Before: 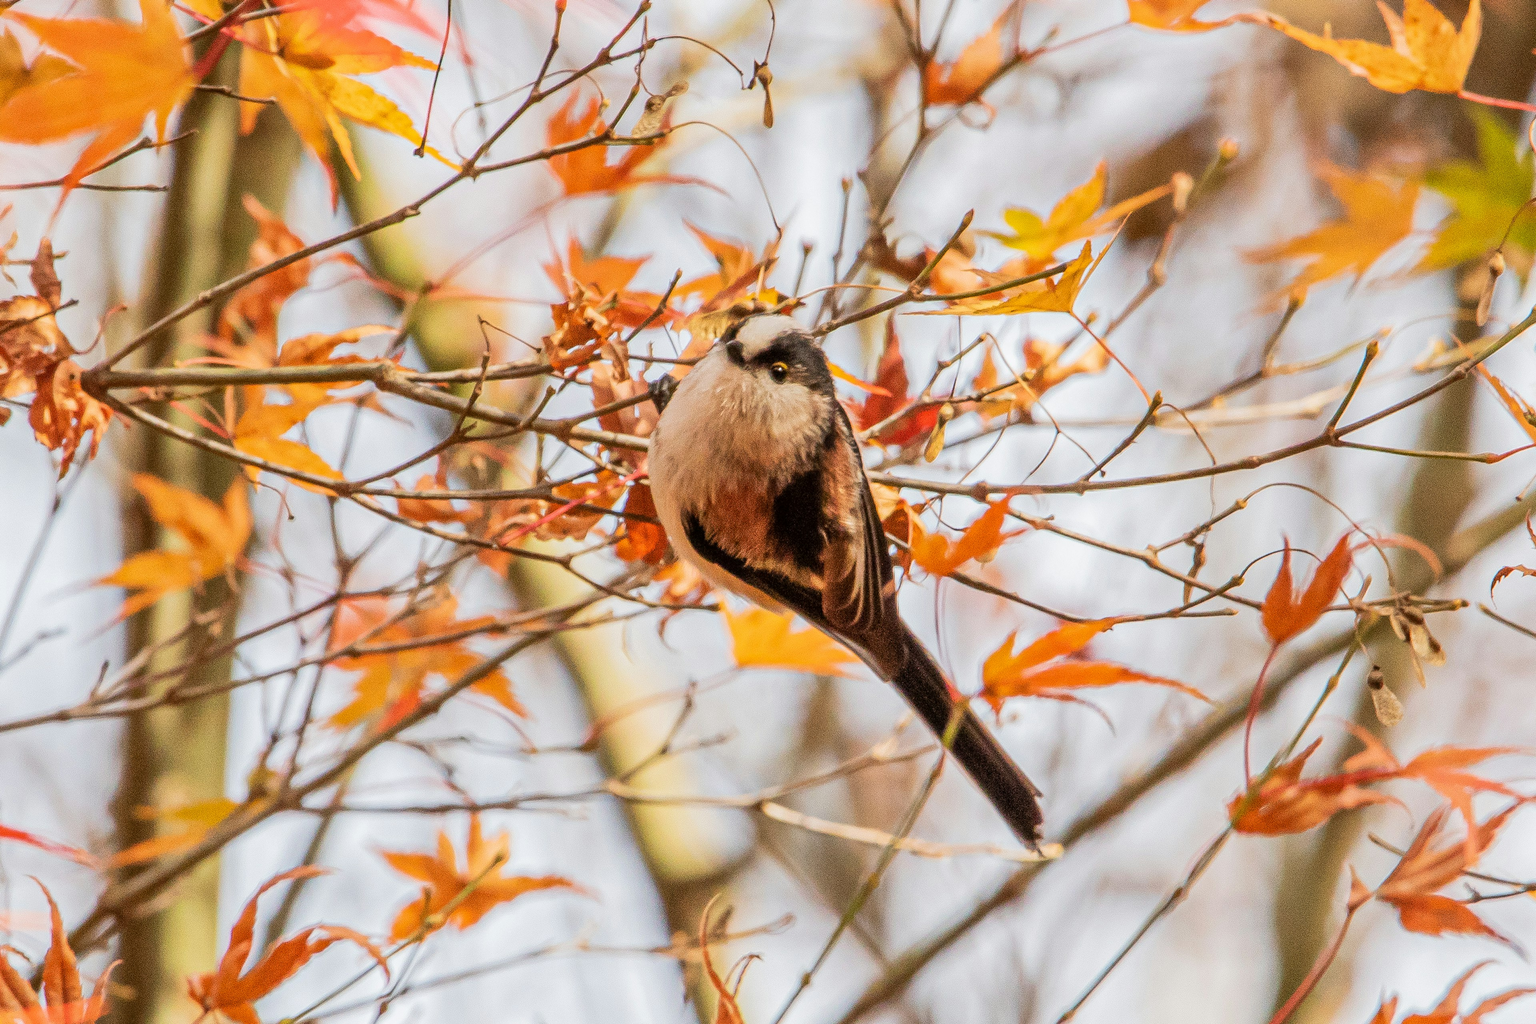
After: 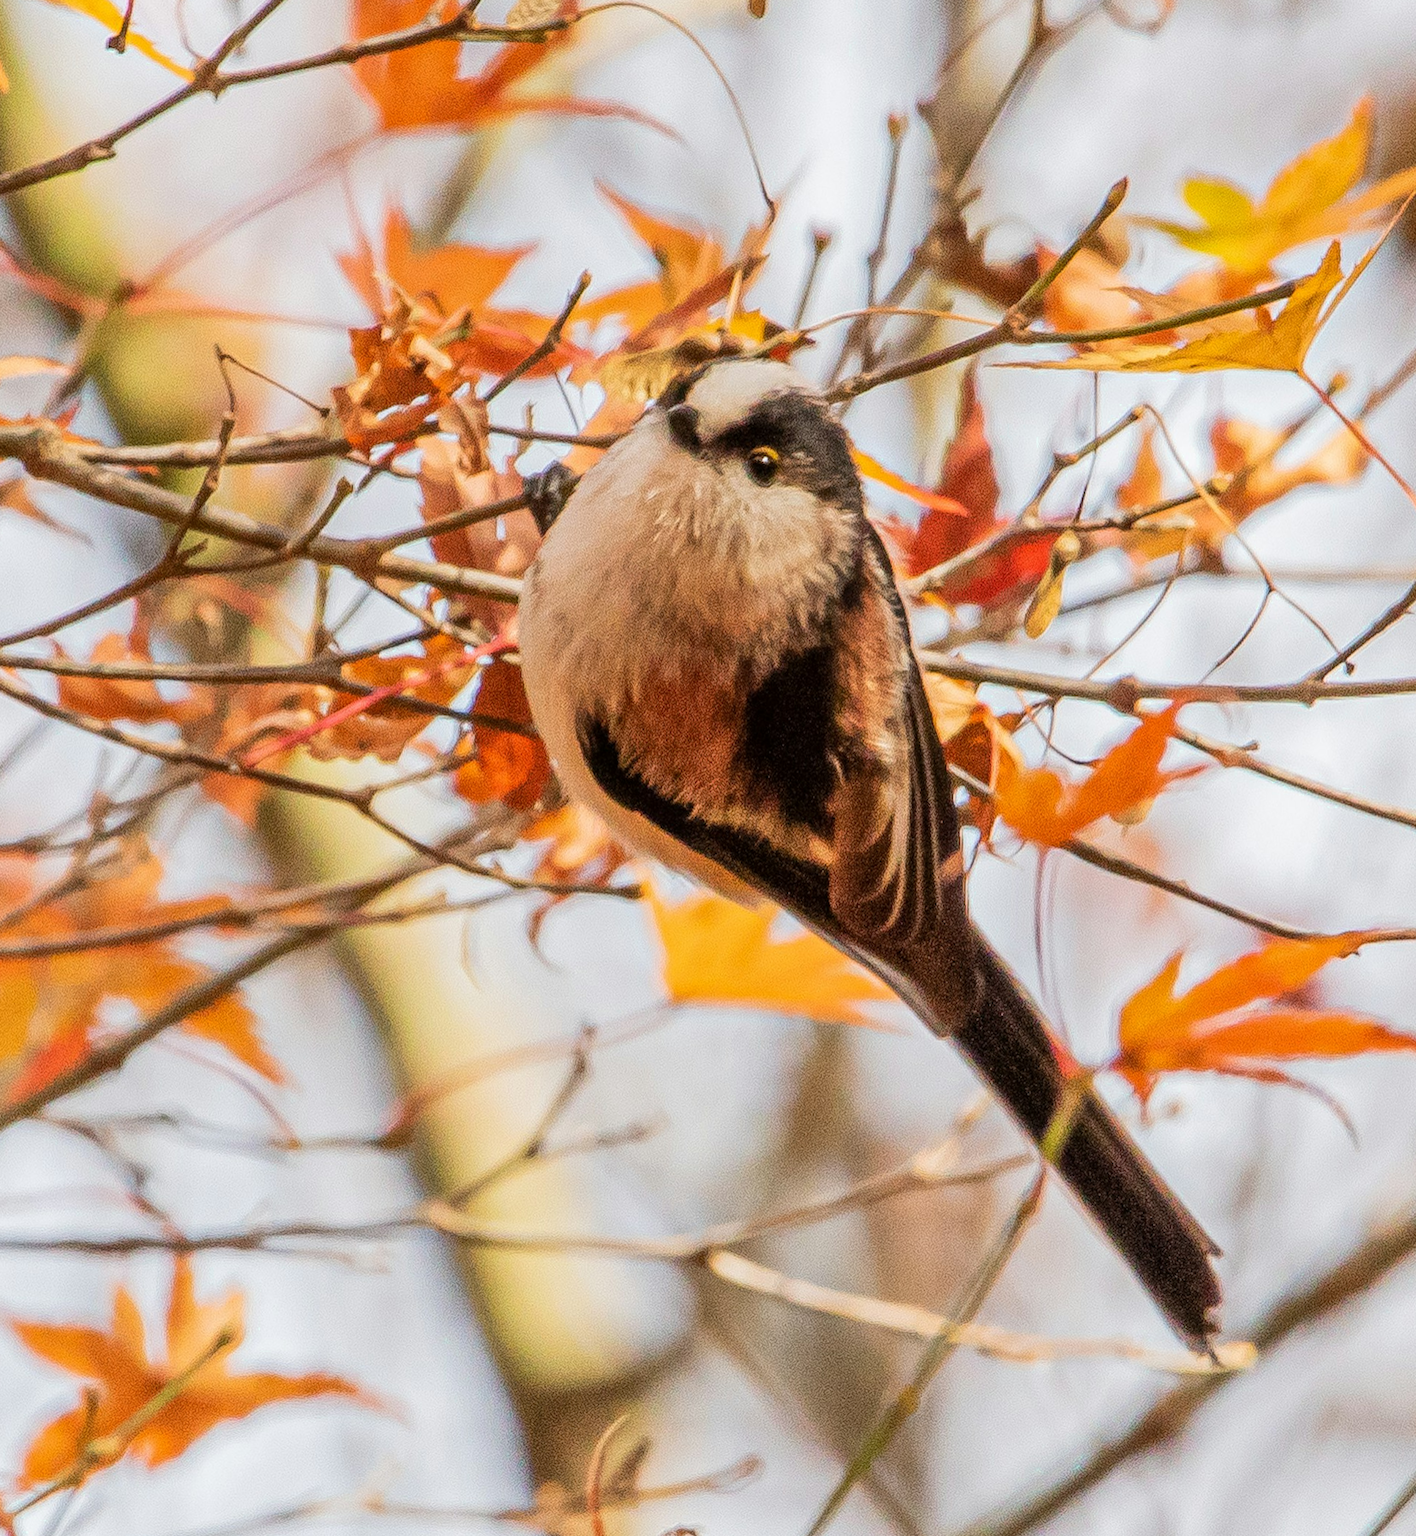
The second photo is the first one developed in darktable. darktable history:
color zones: curves: ch0 [(0.25, 0.5) (0.423, 0.5) (0.443, 0.5) (0.521, 0.756) (0.568, 0.5) (0.576, 0.5) (0.75, 0.5)]; ch1 [(0.25, 0.5) (0.423, 0.5) (0.443, 0.5) (0.539, 0.873) (0.624, 0.565) (0.631, 0.5) (0.75, 0.5)]
crop and rotate: angle 0.02°, left 24.353%, top 13.219%, right 26.156%, bottom 8.224%
rotate and perspective: rotation 1.72°, automatic cropping off
